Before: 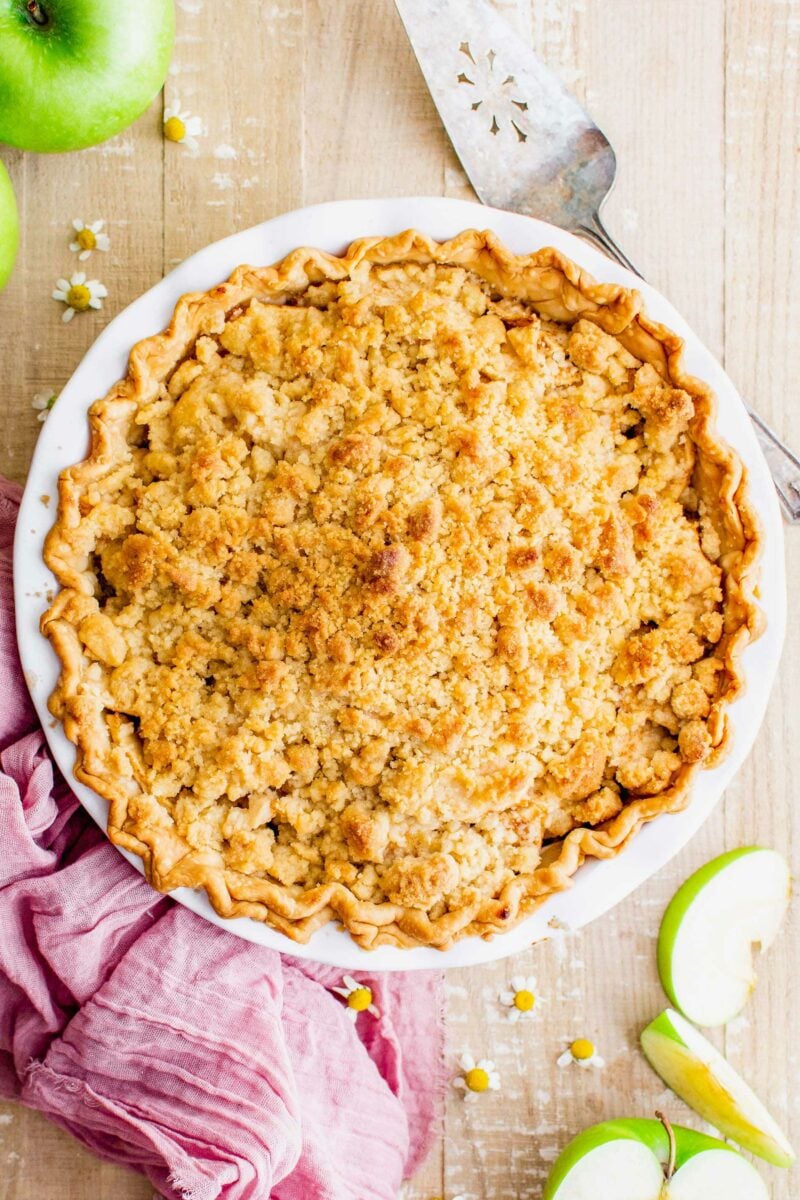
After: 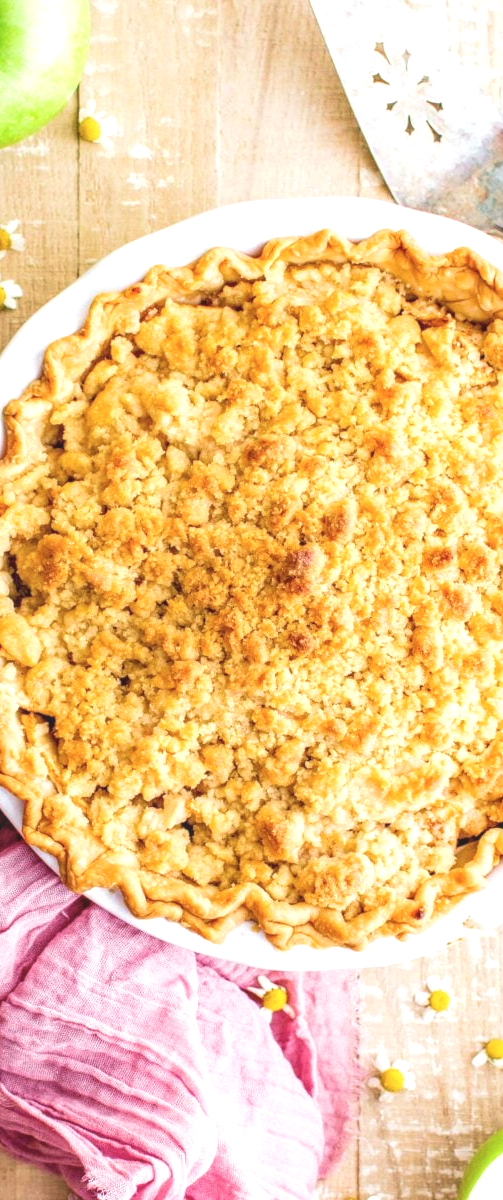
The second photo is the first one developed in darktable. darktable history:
exposure: black level correction 0, exposure 0.699 EV, compensate highlight preservation false
local contrast: on, module defaults
crop: left 10.689%, right 26.387%
contrast brightness saturation: contrast -0.159, brightness 0.051, saturation -0.127
velvia: on, module defaults
